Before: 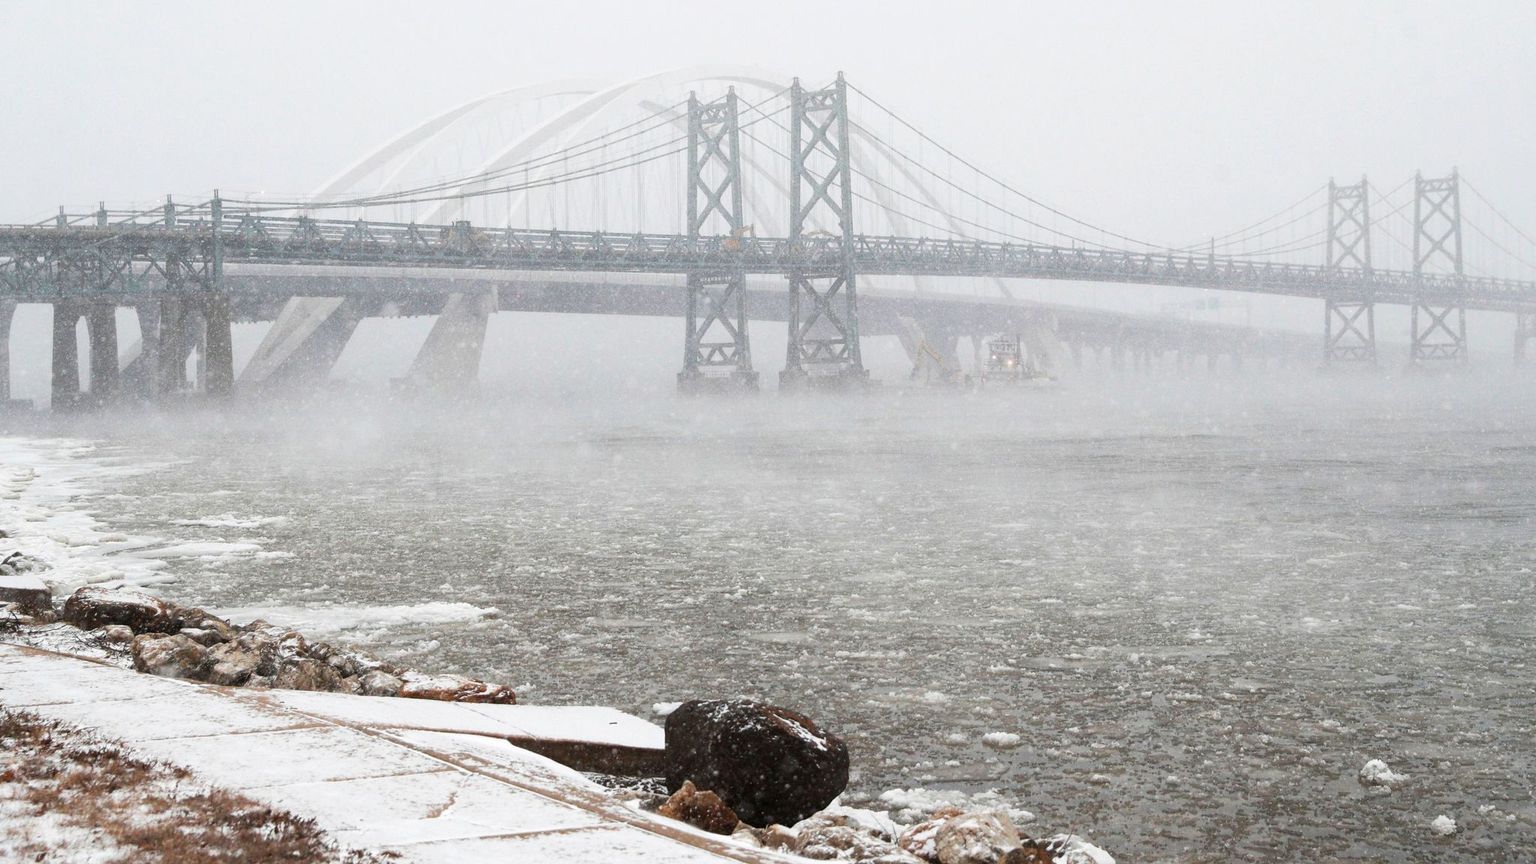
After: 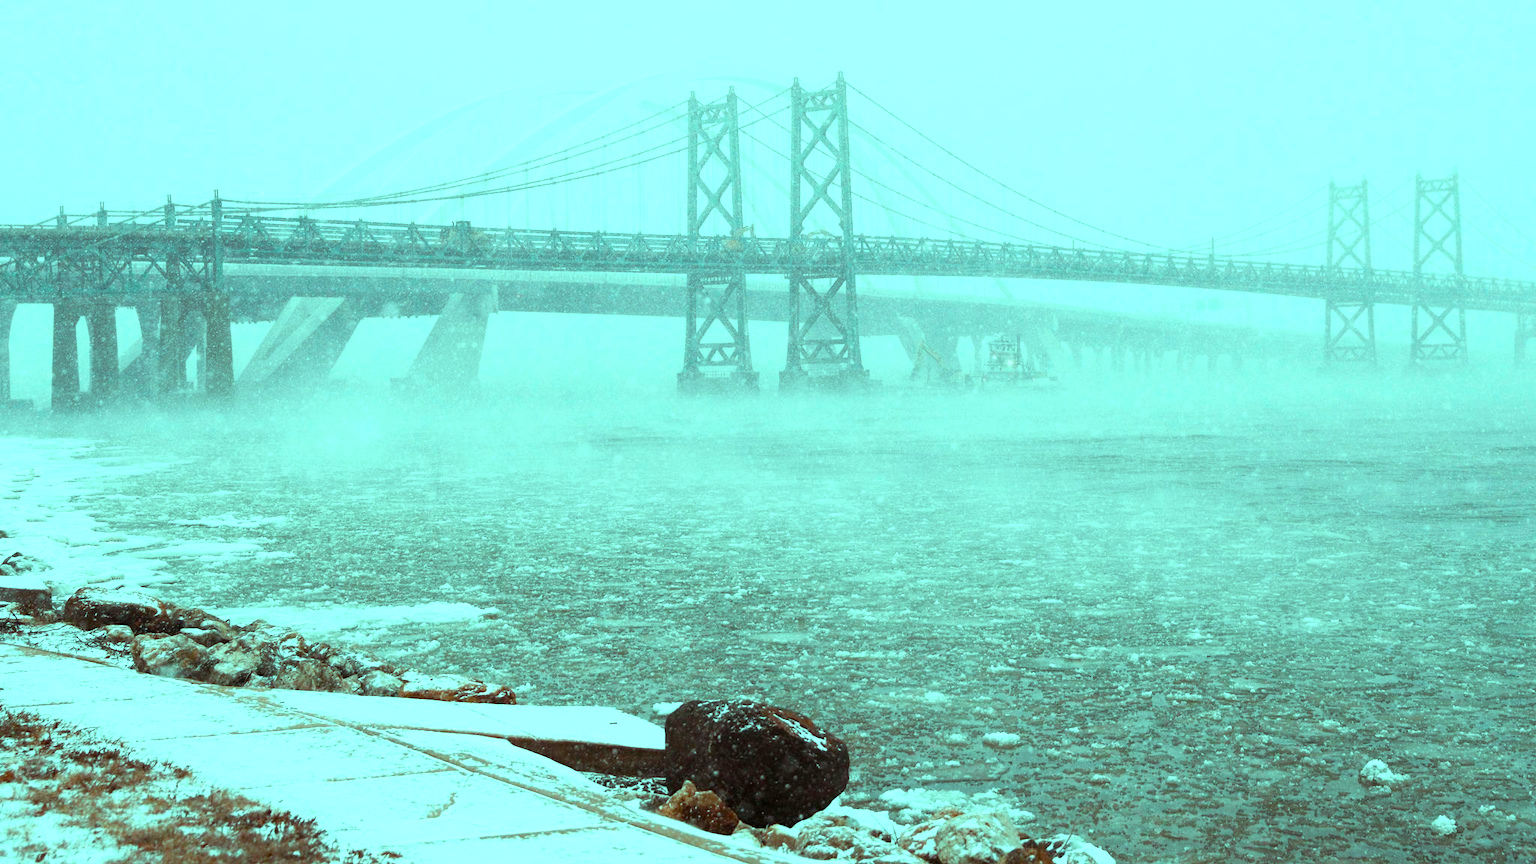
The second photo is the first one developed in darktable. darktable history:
color balance rgb: power › hue 330.17°, highlights gain › luminance 19.897%, highlights gain › chroma 13.094%, highlights gain › hue 173.49°, perceptual saturation grading › global saturation 20%, perceptual saturation grading › highlights -49.321%, perceptual saturation grading › shadows 25.797%
